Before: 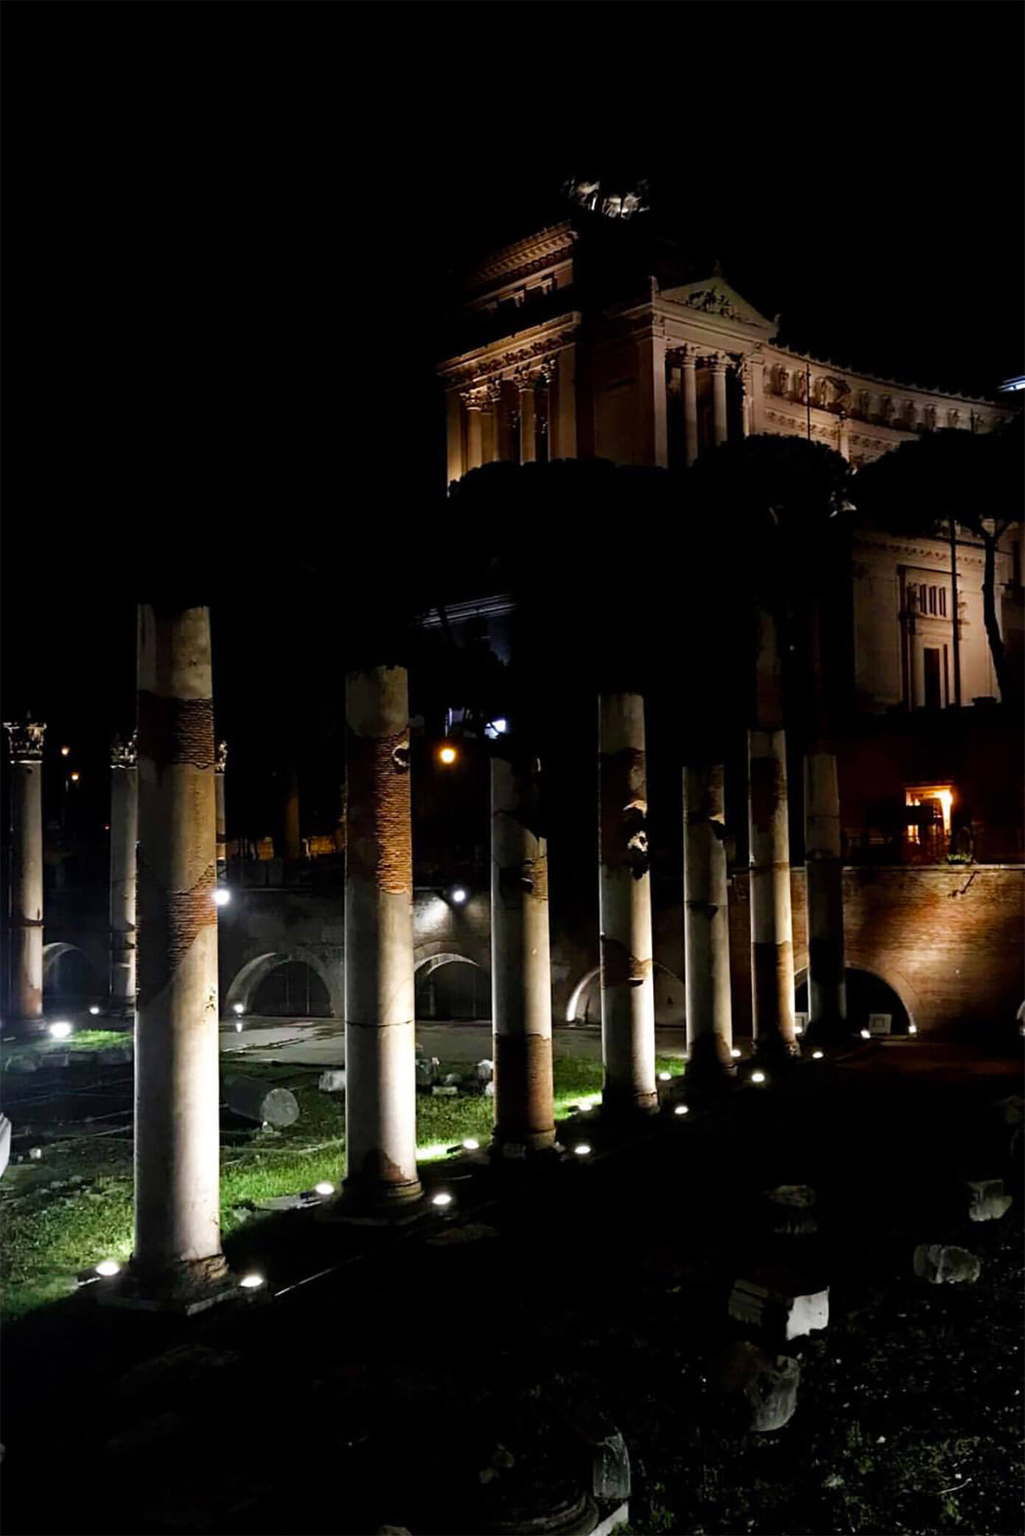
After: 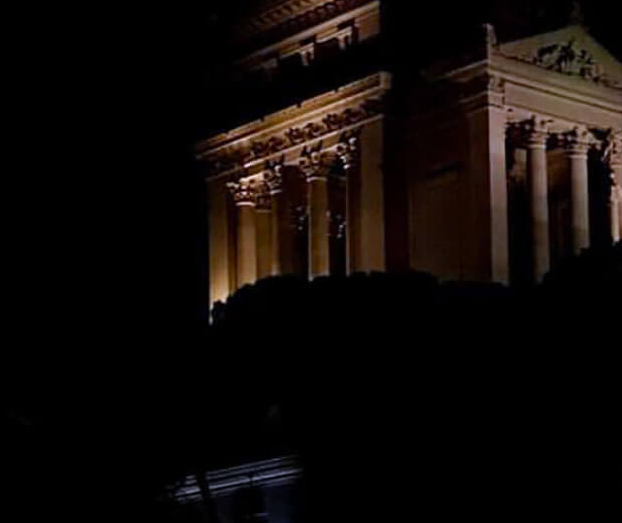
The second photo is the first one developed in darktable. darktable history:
tone equalizer: on, module defaults
crop: left 28.64%, top 16.832%, right 26.637%, bottom 58.055%
white balance: red 0.967, blue 1.119, emerald 0.756
